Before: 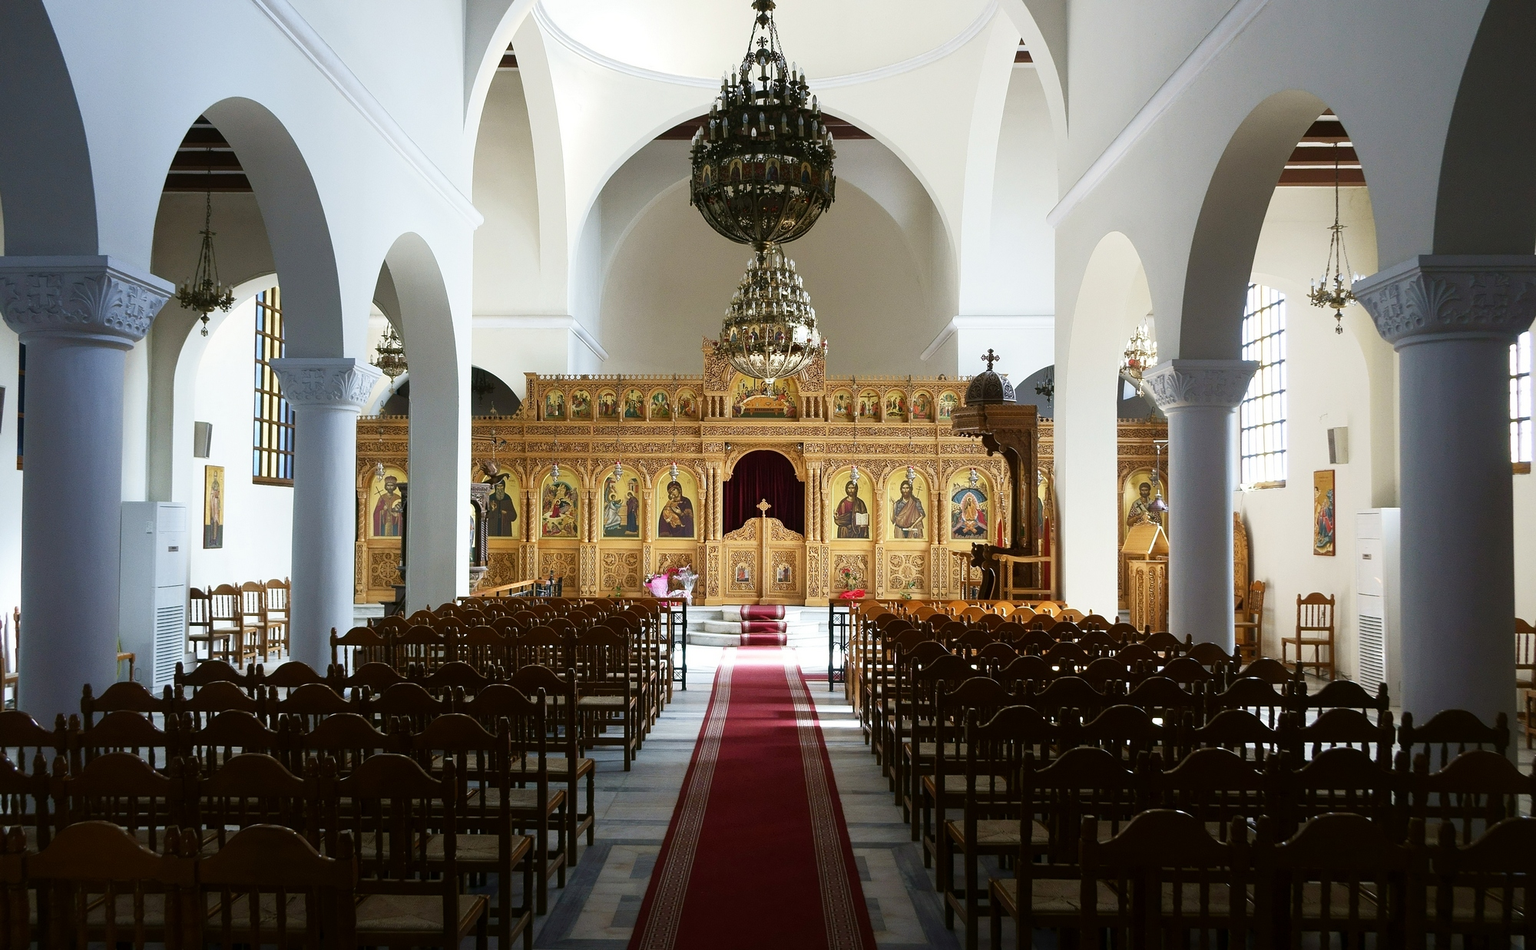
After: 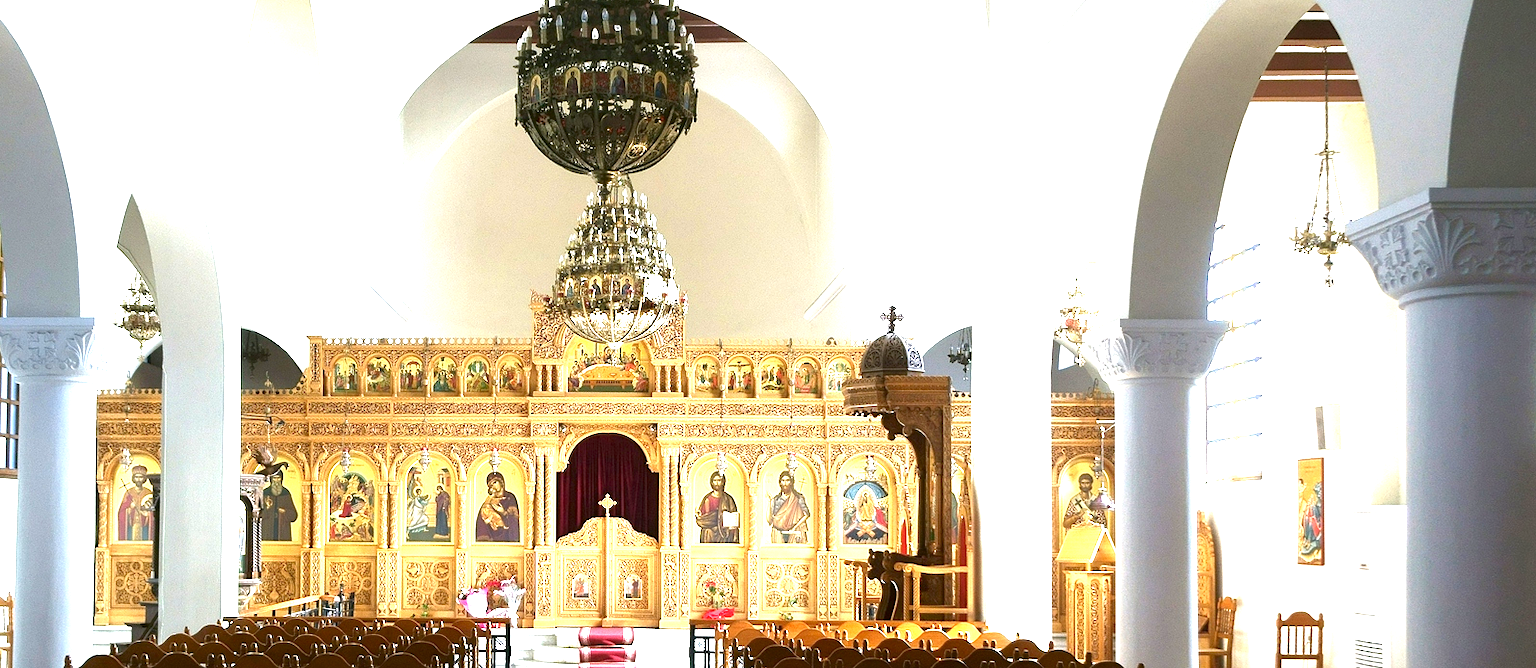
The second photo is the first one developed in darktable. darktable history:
exposure: black level correction 0.001, exposure 1.722 EV, compensate highlight preservation false
crop: left 18.243%, top 11.086%, right 2.056%, bottom 32.802%
